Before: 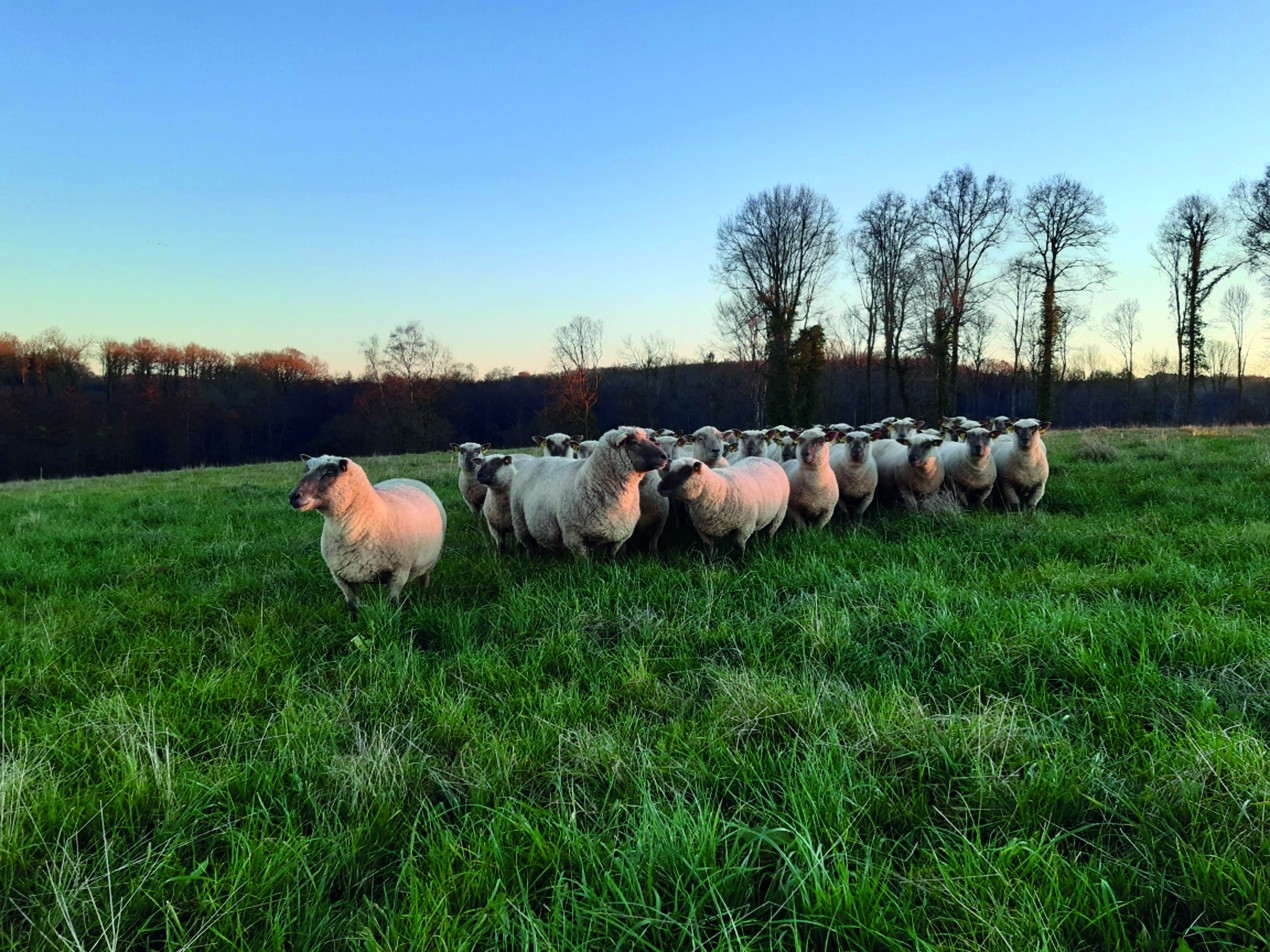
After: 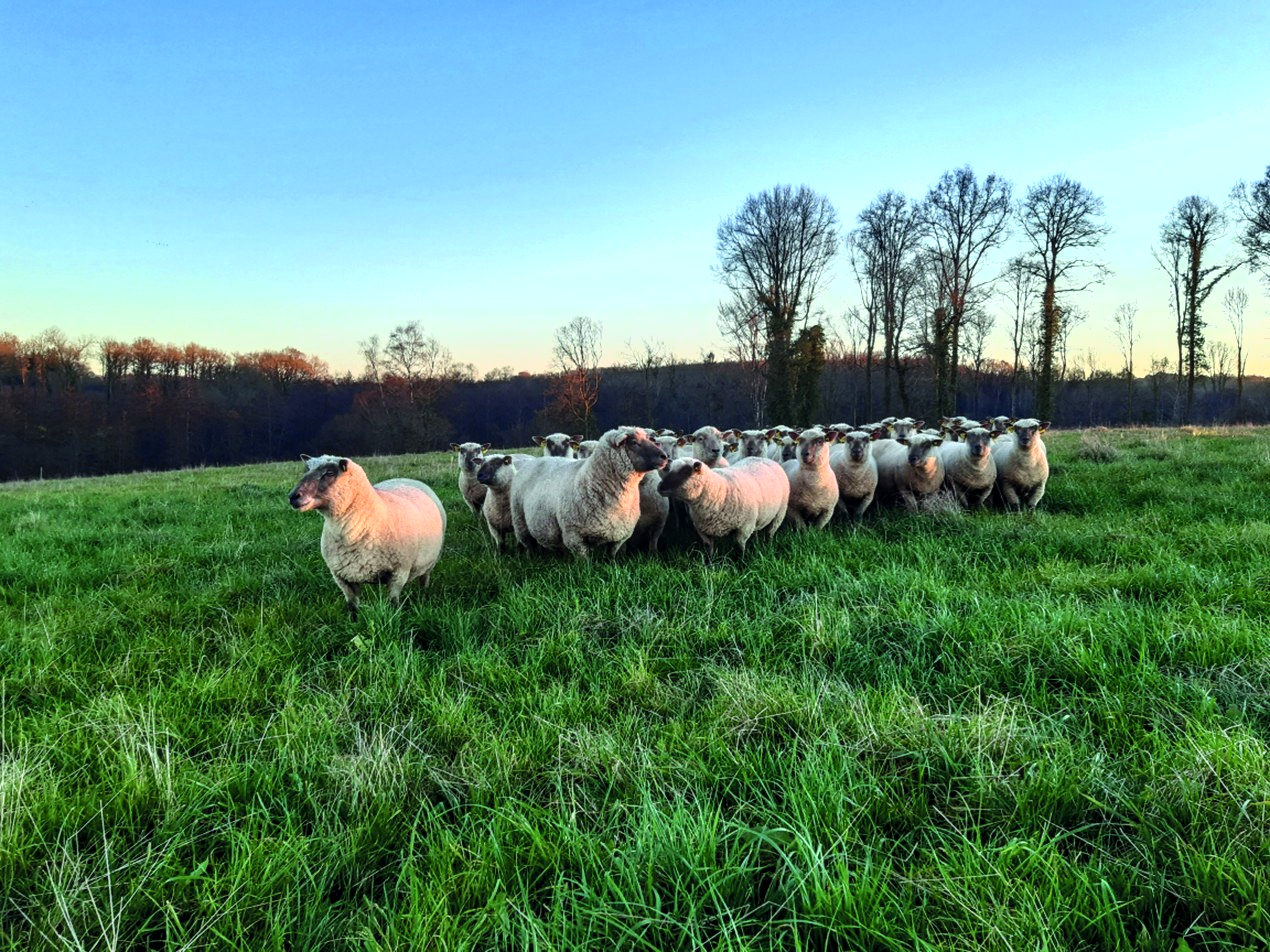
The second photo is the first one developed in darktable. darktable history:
local contrast: on, module defaults
exposure: exposure 0.452 EV, compensate exposure bias true, compensate highlight preservation false
shadows and highlights: shadows 36.6, highlights -27.16, soften with gaussian
